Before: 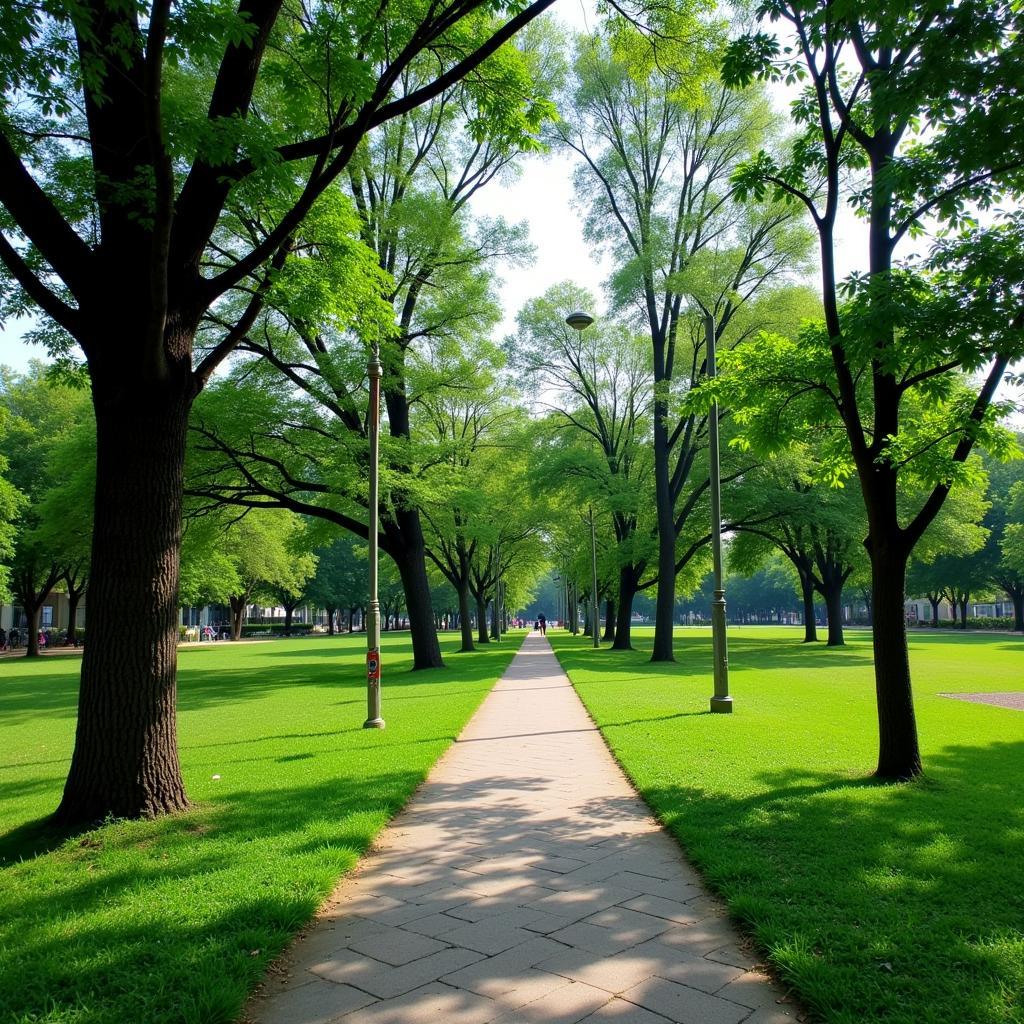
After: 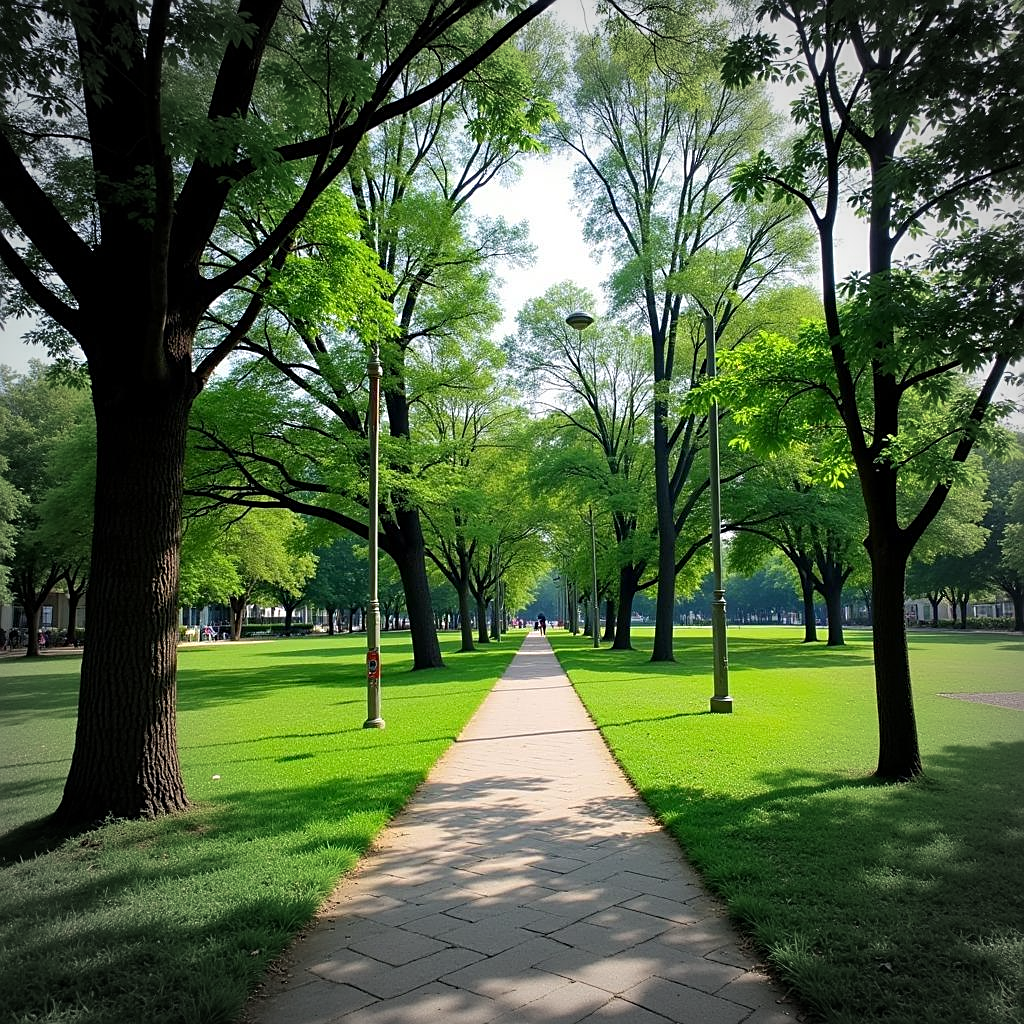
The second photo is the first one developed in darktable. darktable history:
vignetting: fall-off start 67.15%, brightness -0.442, saturation -0.691, width/height ratio 1.011, unbound false
sharpen: on, module defaults
